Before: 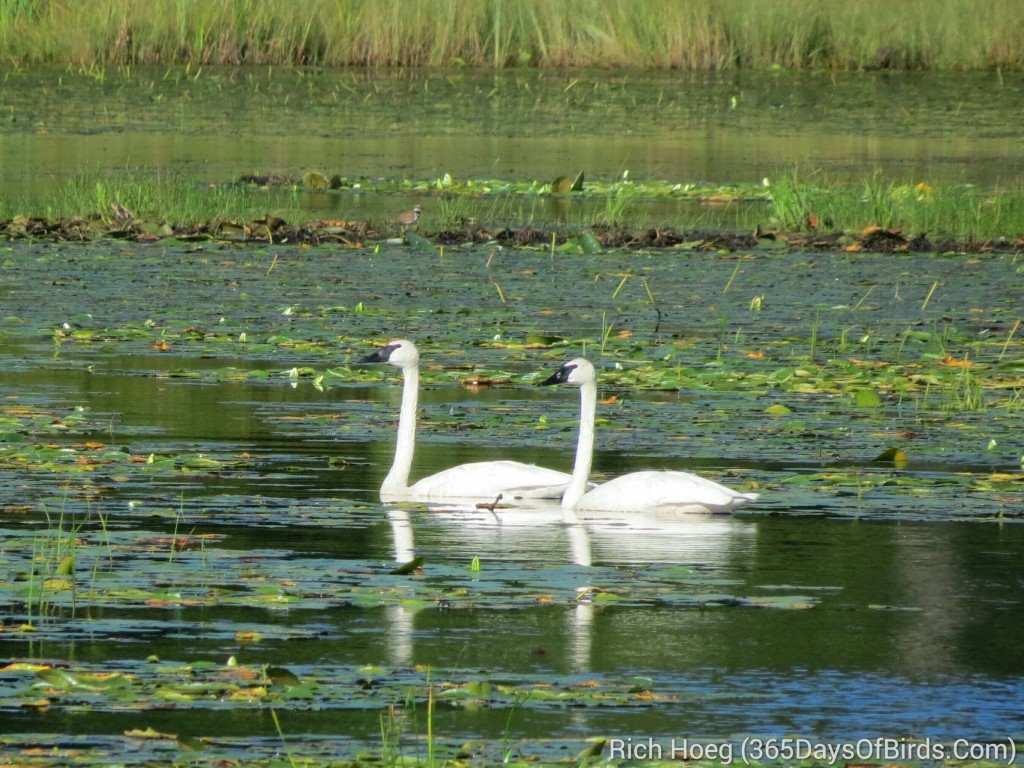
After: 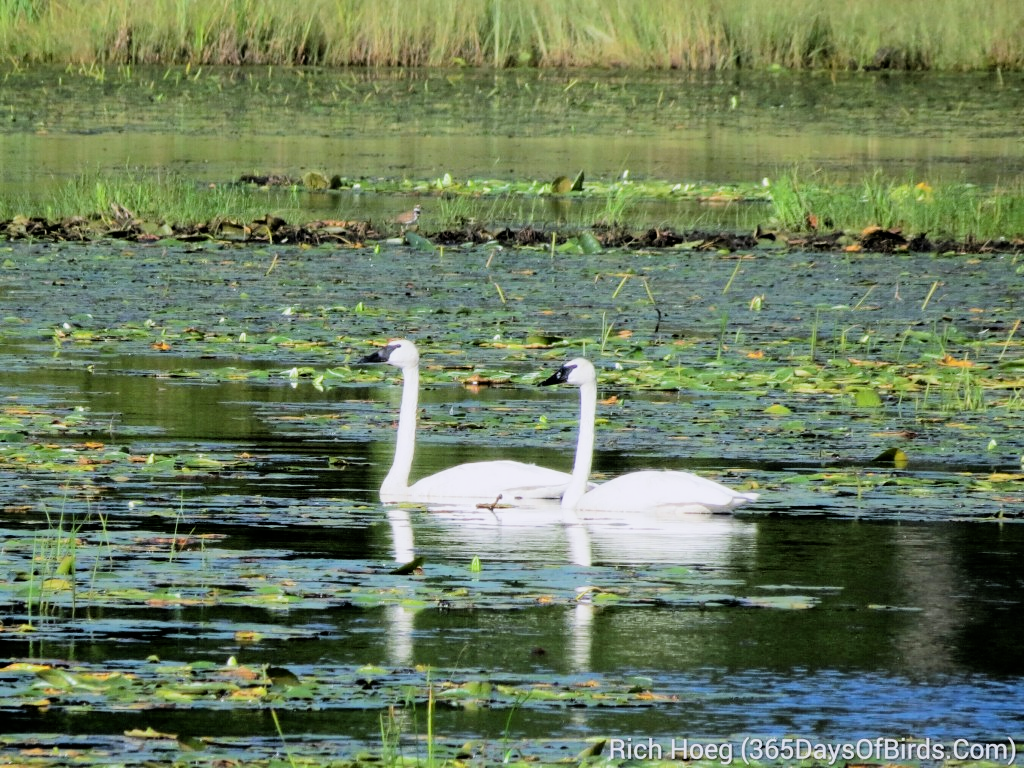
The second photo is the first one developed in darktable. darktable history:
color balance rgb: on, module defaults
white balance: red 1.004, blue 1.096
rotate and perspective: automatic cropping off
exposure: black level correction 0.003, exposure 0.383 EV, compensate highlight preservation false
filmic rgb: black relative exposure -5 EV, hardness 2.88, contrast 1.4, highlights saturation mix -30%
